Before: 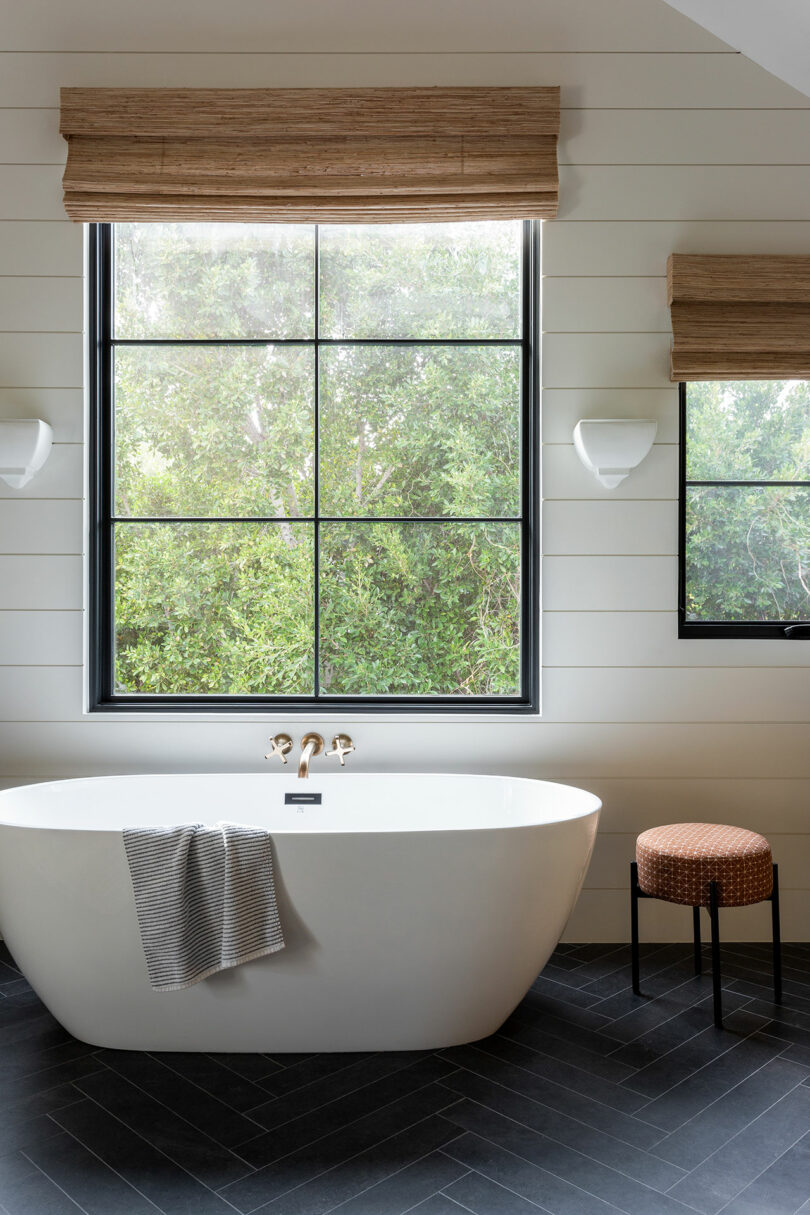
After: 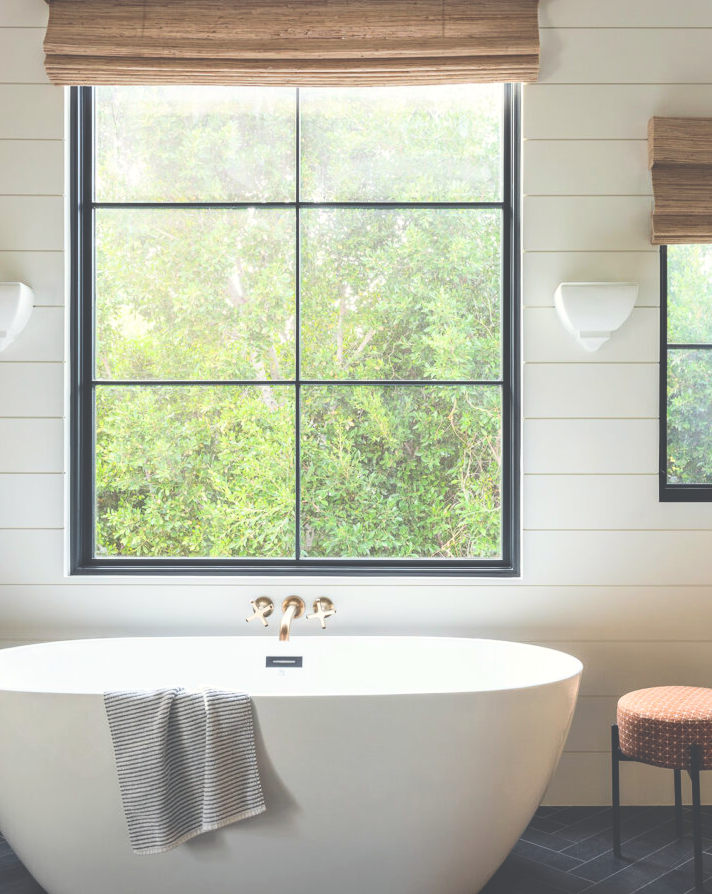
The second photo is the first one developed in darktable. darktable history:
crop and rotate: left 2.425%, top 11.305%, right 9.6%, bottom 15.08%
contrast brightness saturation: contrast 0.2, brightness 0.16, saturation 0.22
color correction: highlights a* 0.207, highlights b* 2.7, shadows a* -0.874, shadows b* -4.78
exposure: black level correction -0.041, exposure 0.064 EV, compensate highlight preservation false
